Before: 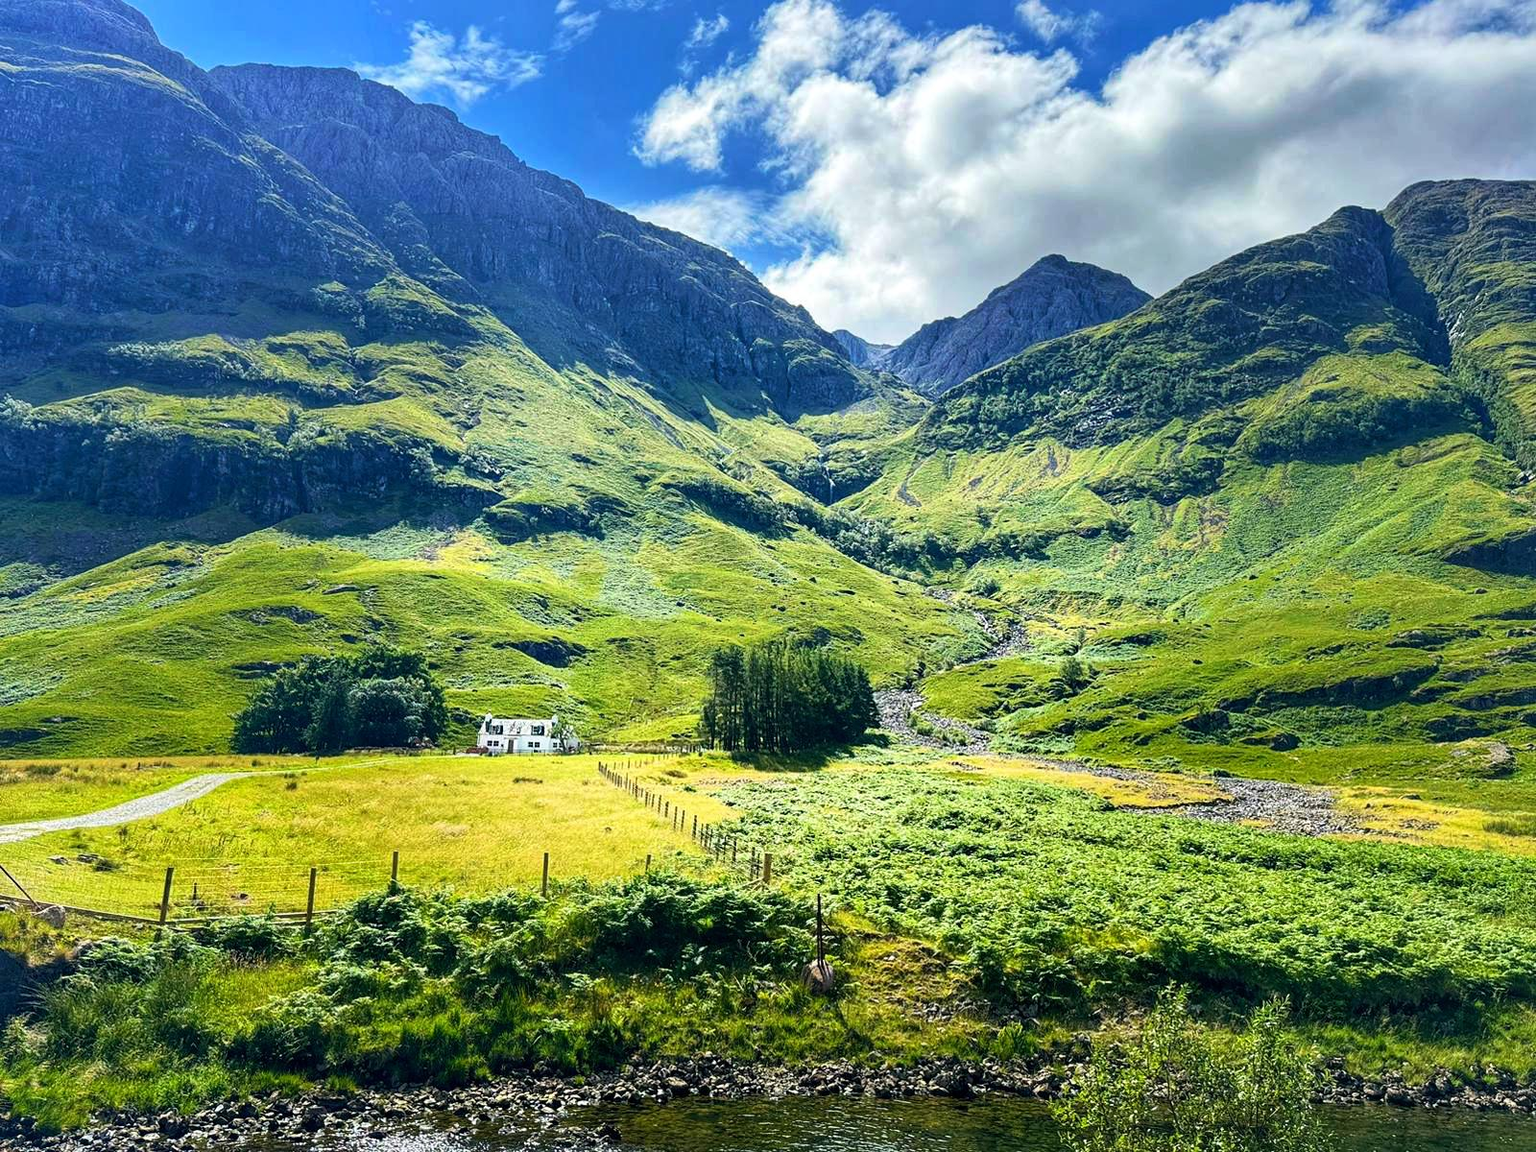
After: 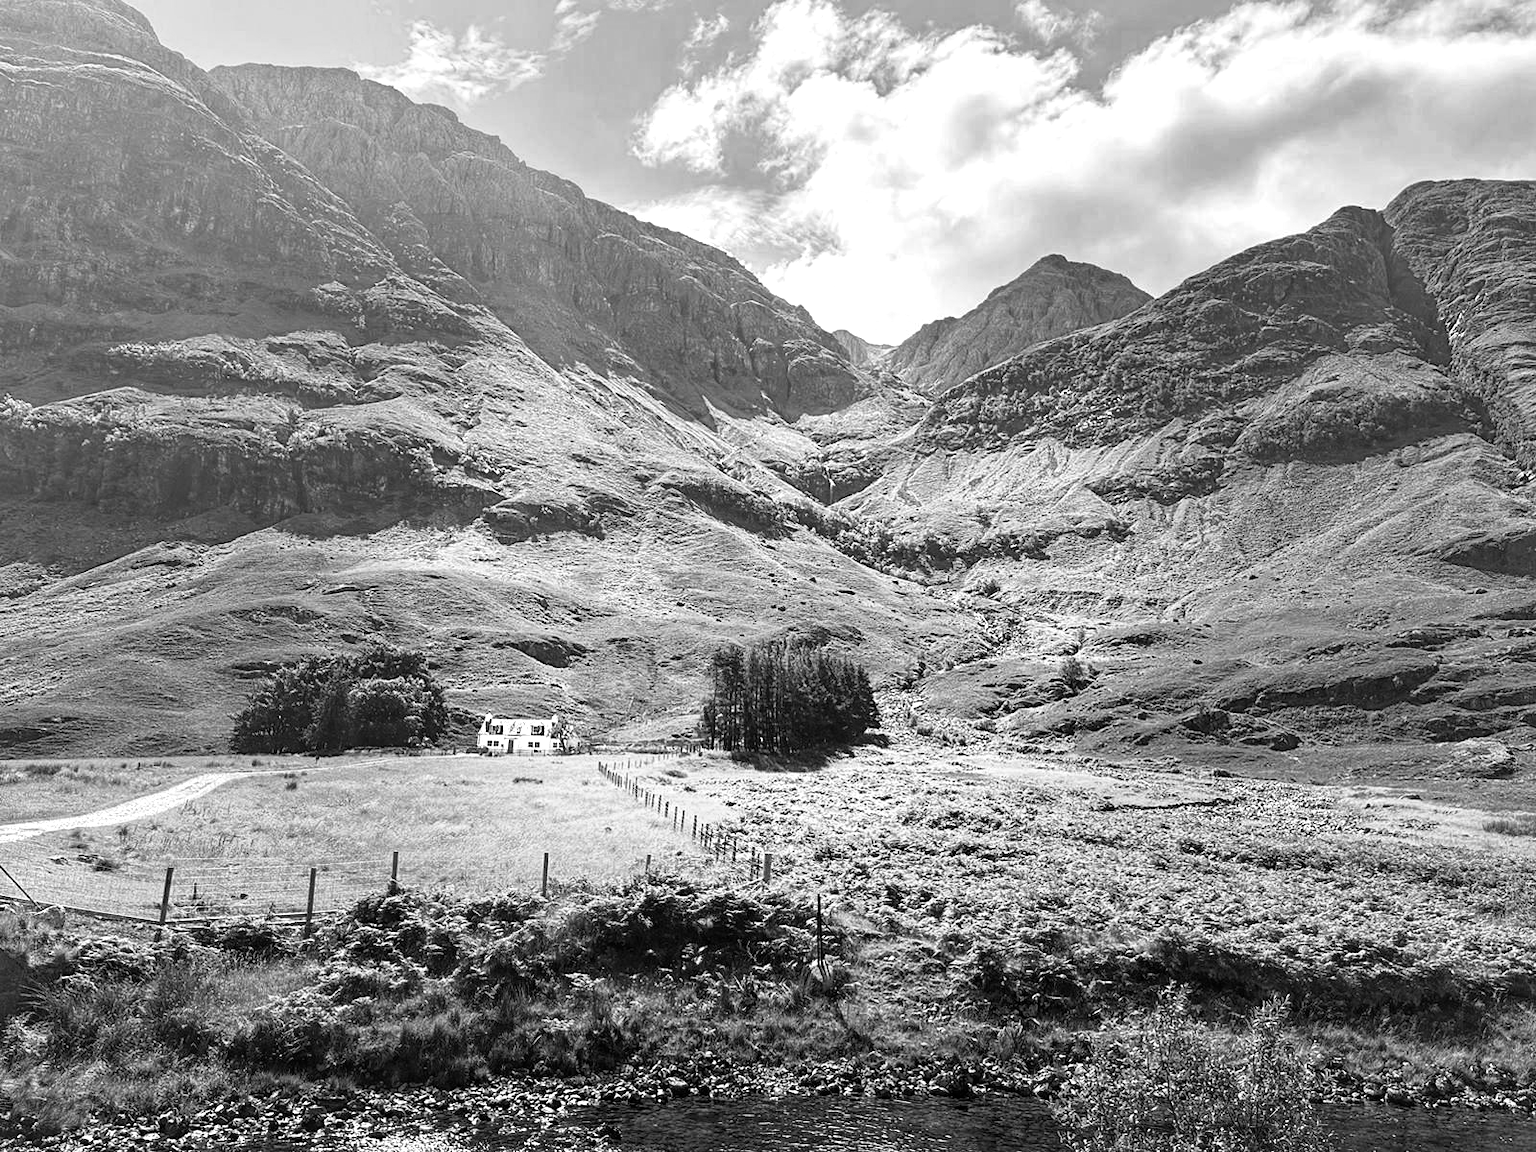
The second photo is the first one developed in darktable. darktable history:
white balance: red 0.954, blue 1.079
color calibration: output gray [0.31, 0.36, 0.33, 0], gray › normalize channels true, illuminant same as pipeline (D50), adaptation XYZ, x 0.346, y 0.359, gamut compression 0
exposure: black level correction 0.001, exposure 0.5 EV, compensate exposure bias true, compensate highlight preservation false
